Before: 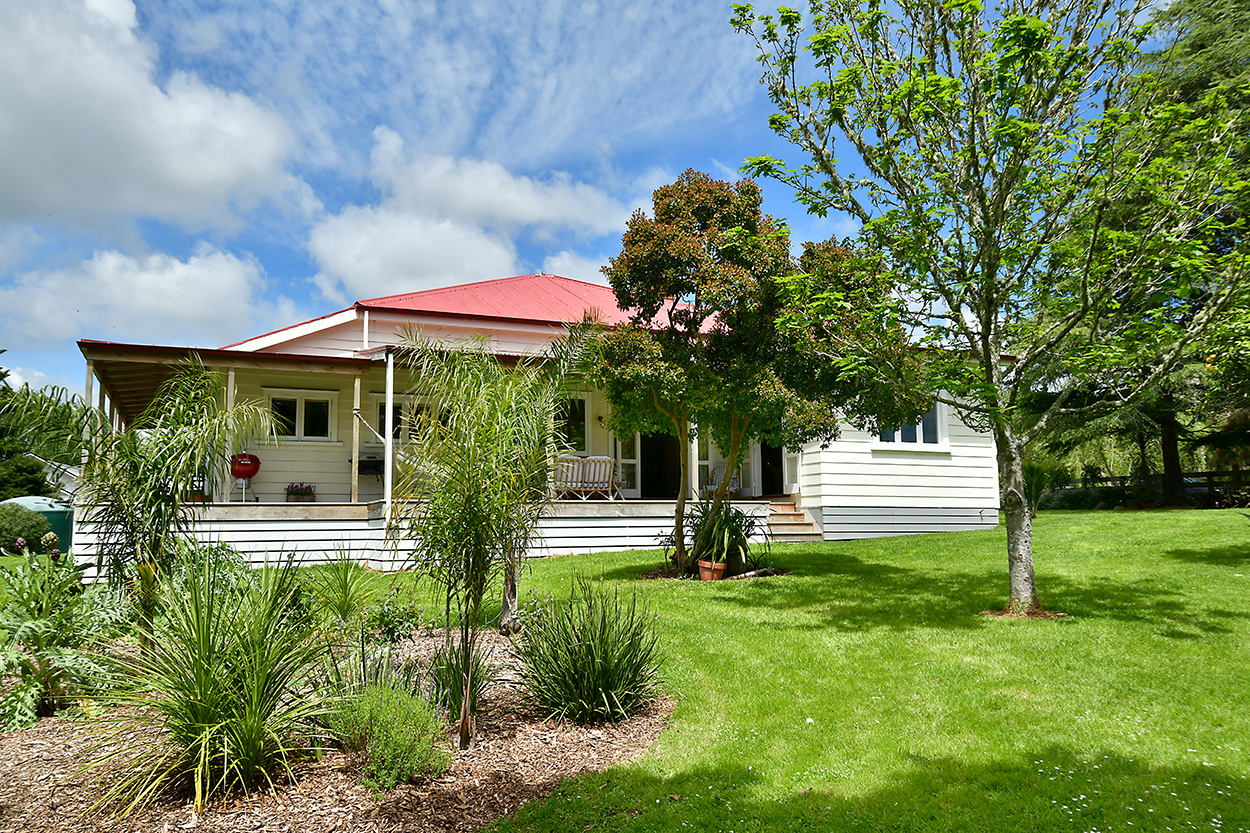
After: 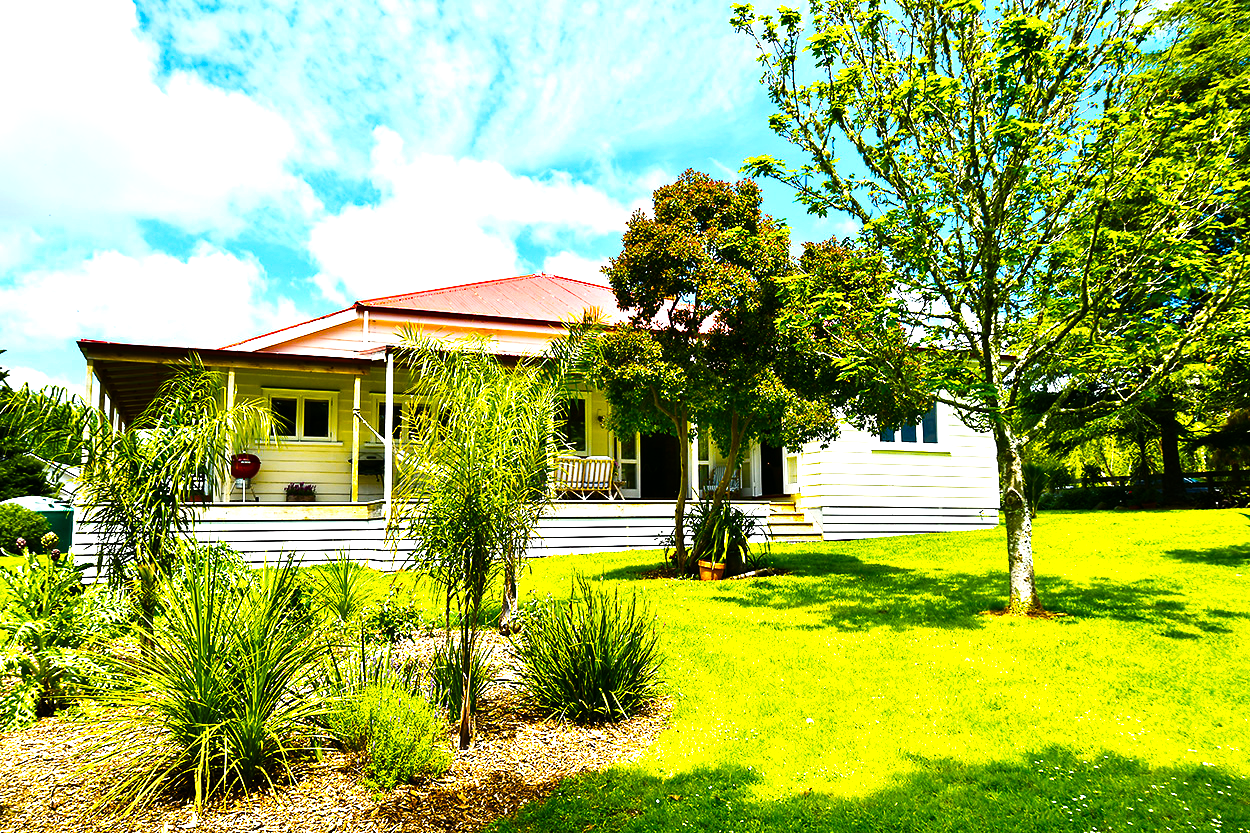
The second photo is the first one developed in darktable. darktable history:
color balance rgb: linear chroma grading › shadows 16.912%, linear chroma grading › highlights 61.163%, linear chroma grading › global chroma 49.623%, perceptual saturation grading › global saturation 19.759%, perceptual brilliance grading › highlights 74.989%, perceptual brilliance grading › shadows -30.141%
tone curve: curves: ch0 [(0, 0) (0.131, 0.116) (0.316, 0.345) (0.501, 0.584) (0.629, 0.732) (0.812, 0.888) (1, 0.974)]; ch1 [(0, 0) (0.366, 0.367) (0.475, 0.453) (0.494, 0.497) (0.504, 0.503) (0.553, 0.584) (1, 1)]; ch2 [(0, 0) (0.333, 0.346) (0.375, 0.375) (0.424, 0.43) (0.476, 0.492) (0.502, 0.501) (0.533, 0.556) (0.566, 0.599) (0.614, 0.653) (1, 1)], preserve colors none
